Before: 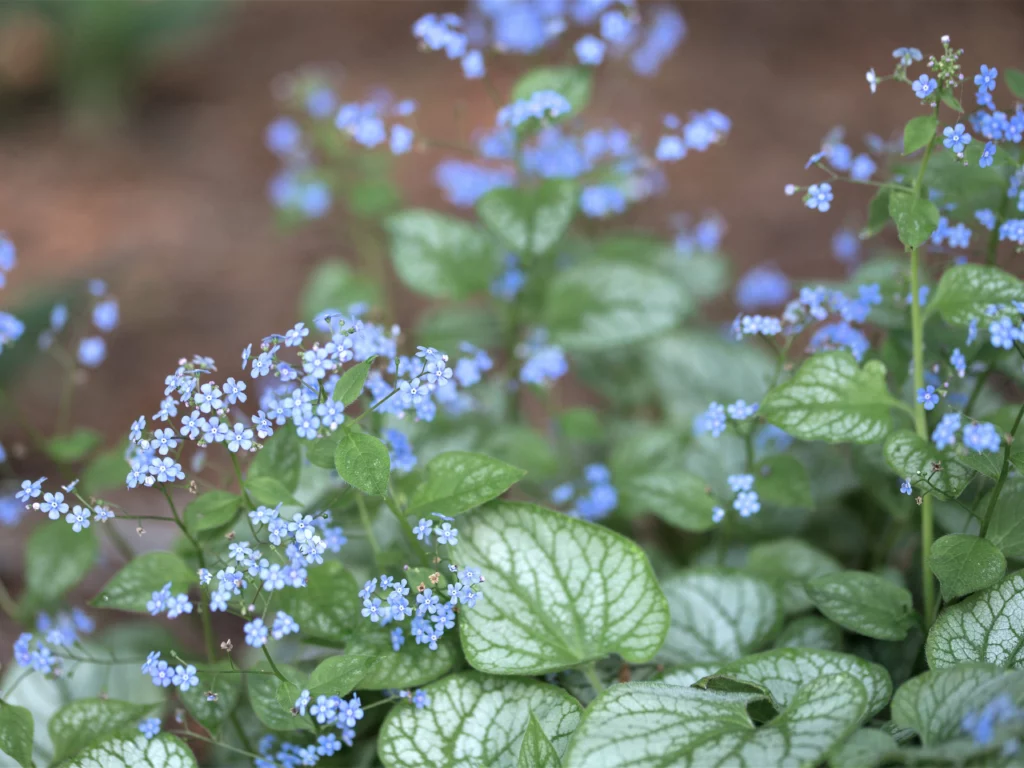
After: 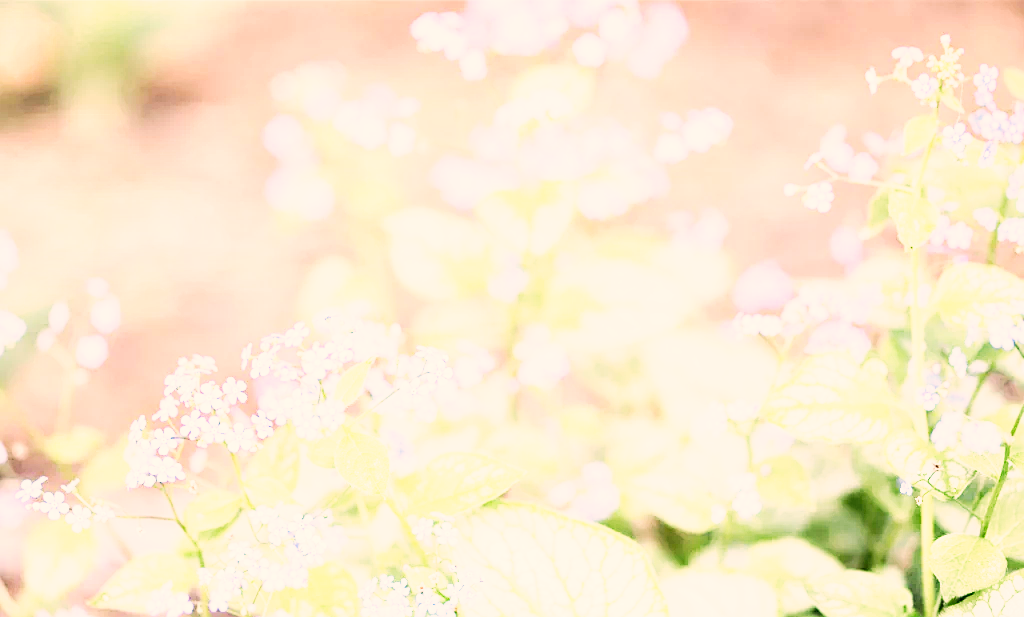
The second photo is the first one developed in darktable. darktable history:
color correction: highlights a* 12.09, highlights b* 11.59
crop: bottom 19.601%
sharpen: on, module defaults
tone equalizer: -7 EV 0.156 EV, -6 EV 0.585 EV, -5 EV 1.16 EV, -4 EV 1.35 EV, -3 EV 1.17 EV, -2 EV 0.6 EV, -1 EV 0.161 EV, edges refinement/feathering 500, mask exposure compensation -1.57 EV, preserve details guided filter
exposure: black level correction 0, exposure 0.703 EV, compensate highlight preservation false
base curve: curves: ch0 [(0, 0) (0.007, 0.004) (0.027, 0.03) (0.046, 0.07) (0.207, 0.54) (0.442, 0.872) (0.673, 0.972) (1, 1)], preserve colors none
